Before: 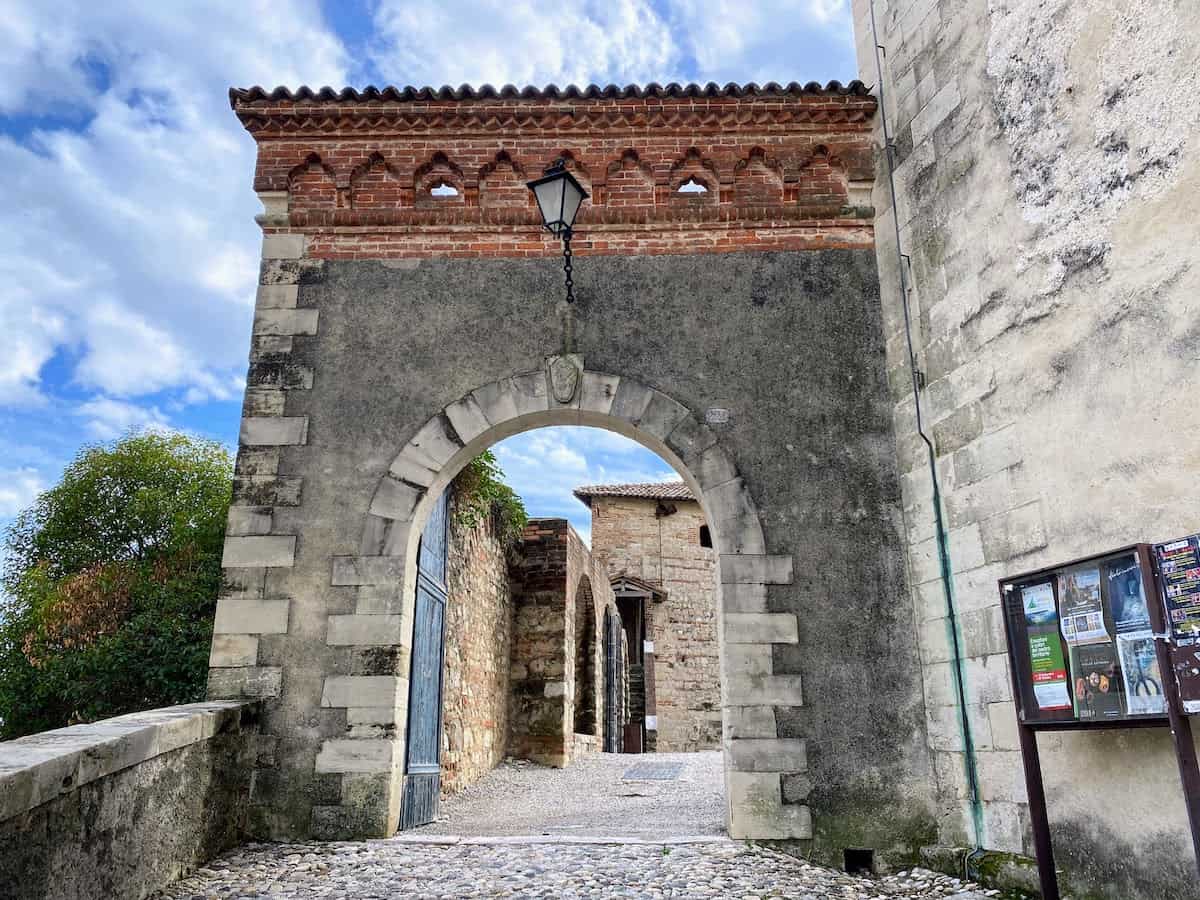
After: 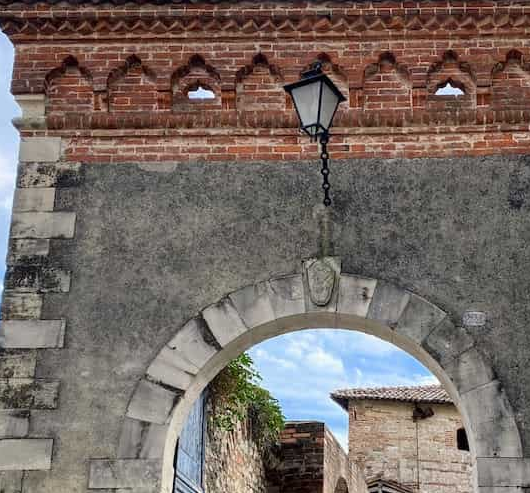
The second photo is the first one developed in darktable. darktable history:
crop: left 20.315%, top 10.782%, right 35.469%, bottom 34.413%
